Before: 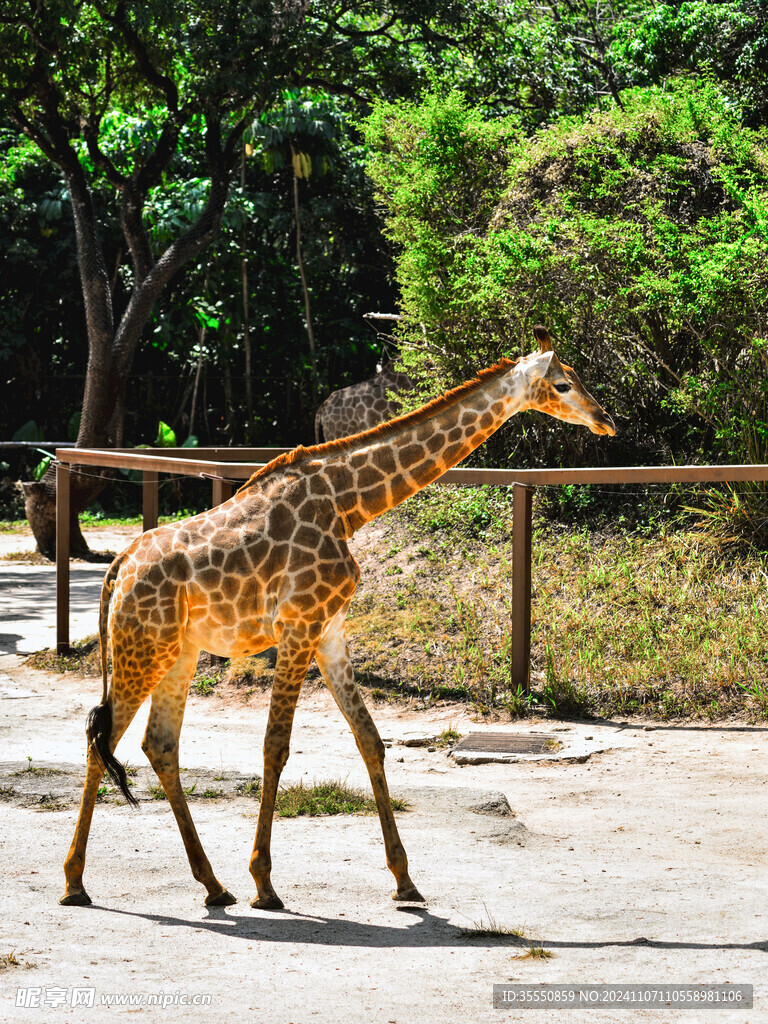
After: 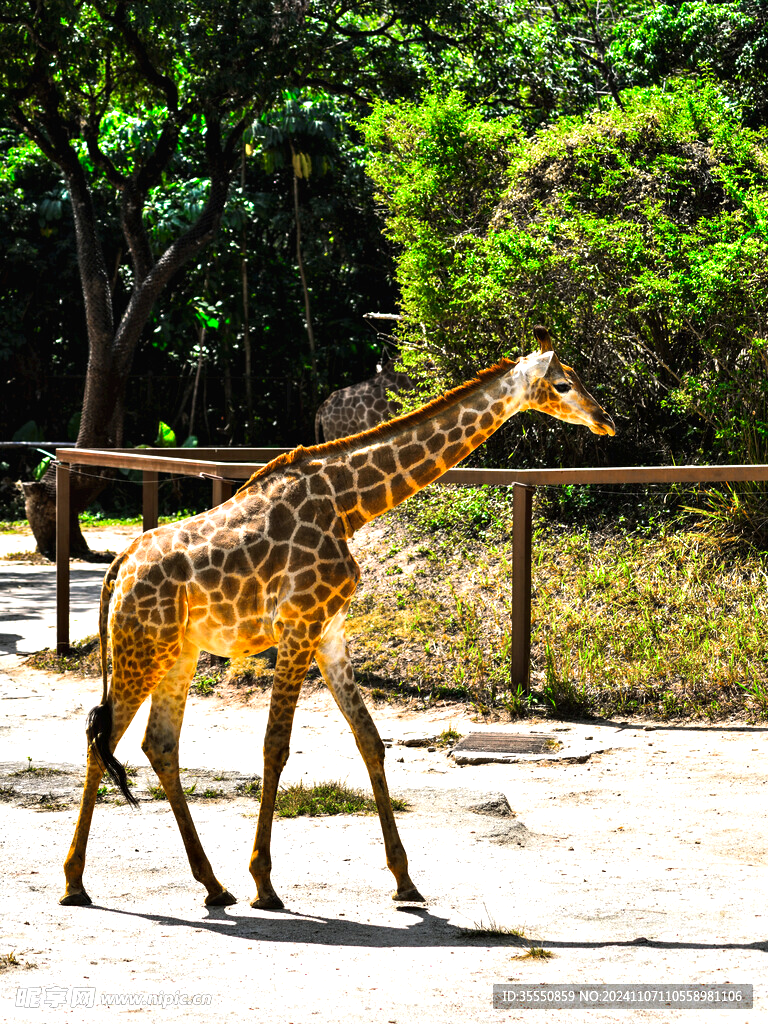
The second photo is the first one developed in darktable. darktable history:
color balance rgb: perceptual brilliance grading › highlights 14.29%, perceptual brilliance grading › mid-tones -5.92%, perceptual brilliance grading › shadows -26.83%, global vibrance 31.18%
exposure: black level correction 0.001, compensate highlight preservation false
